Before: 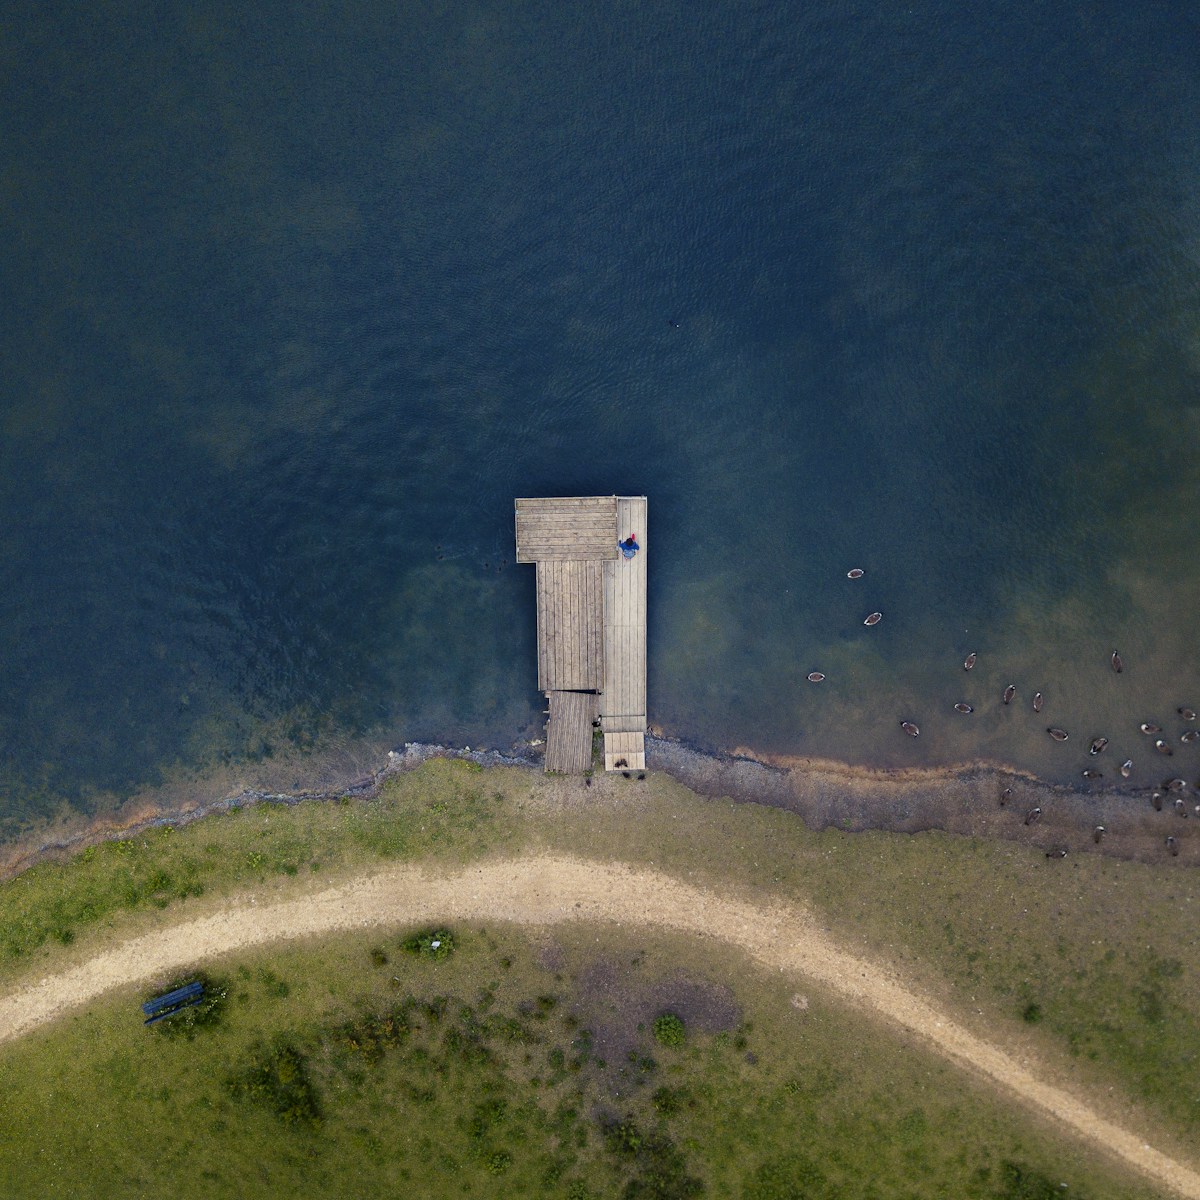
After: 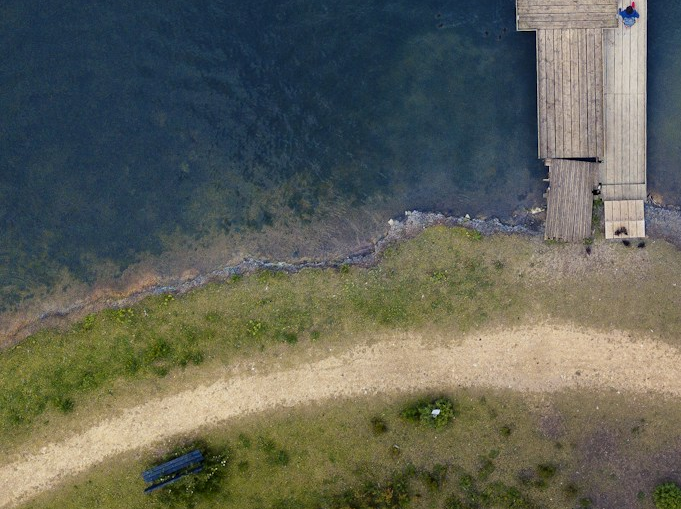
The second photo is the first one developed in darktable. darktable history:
crop: top 44.41%, right 43.229%, bottom 13.16%
